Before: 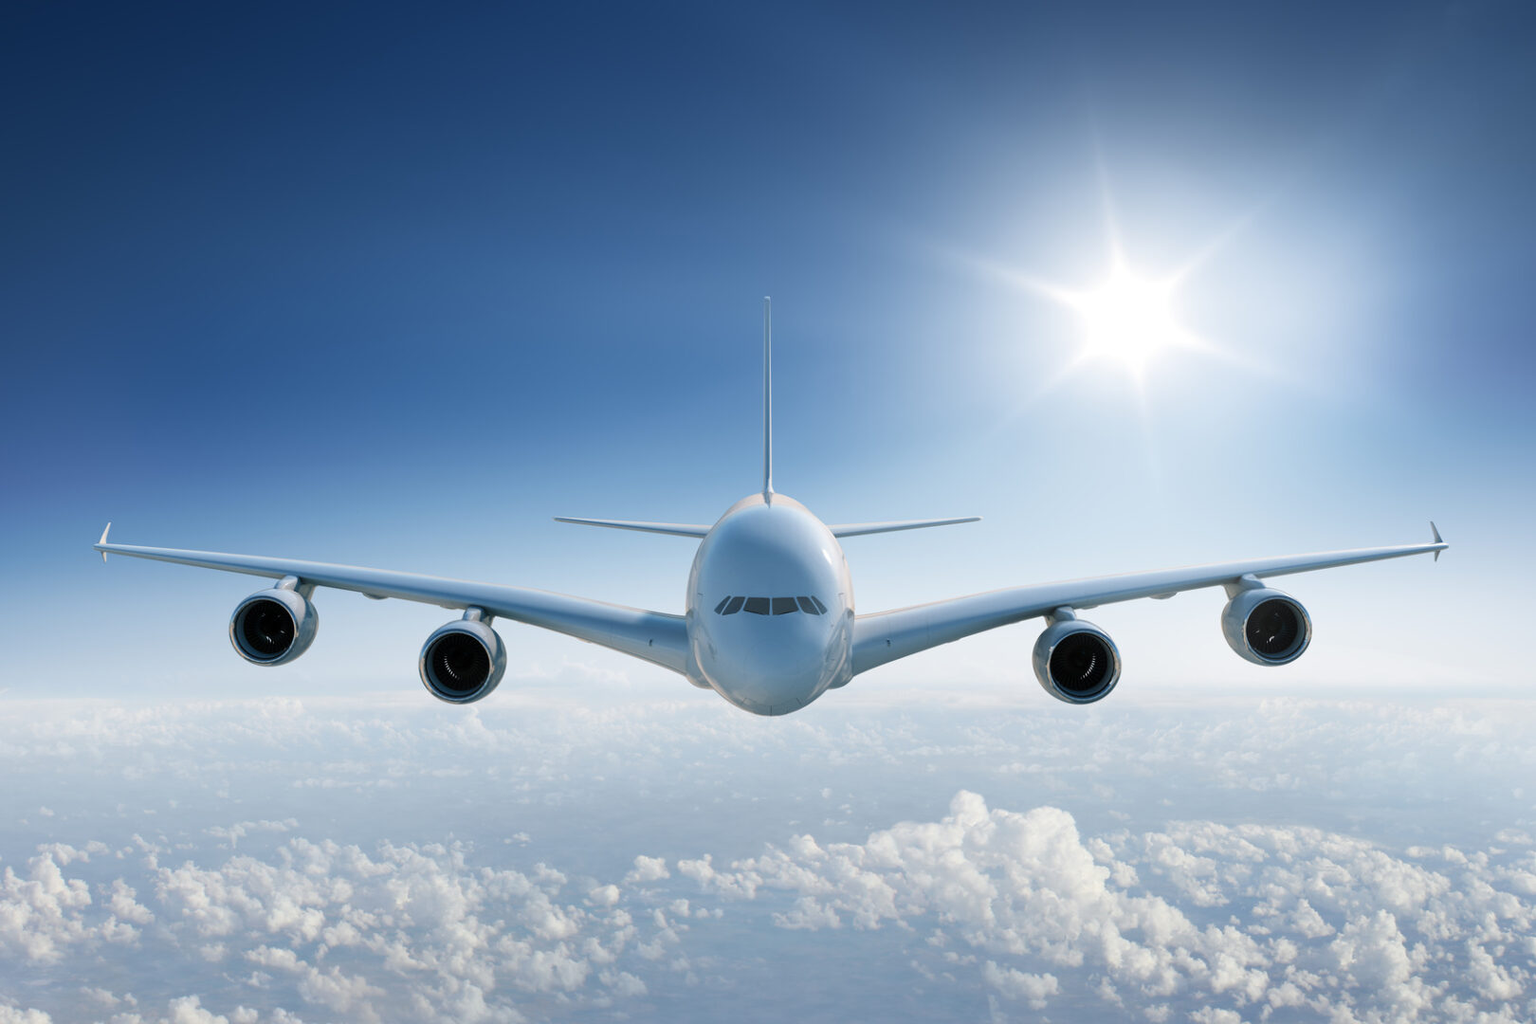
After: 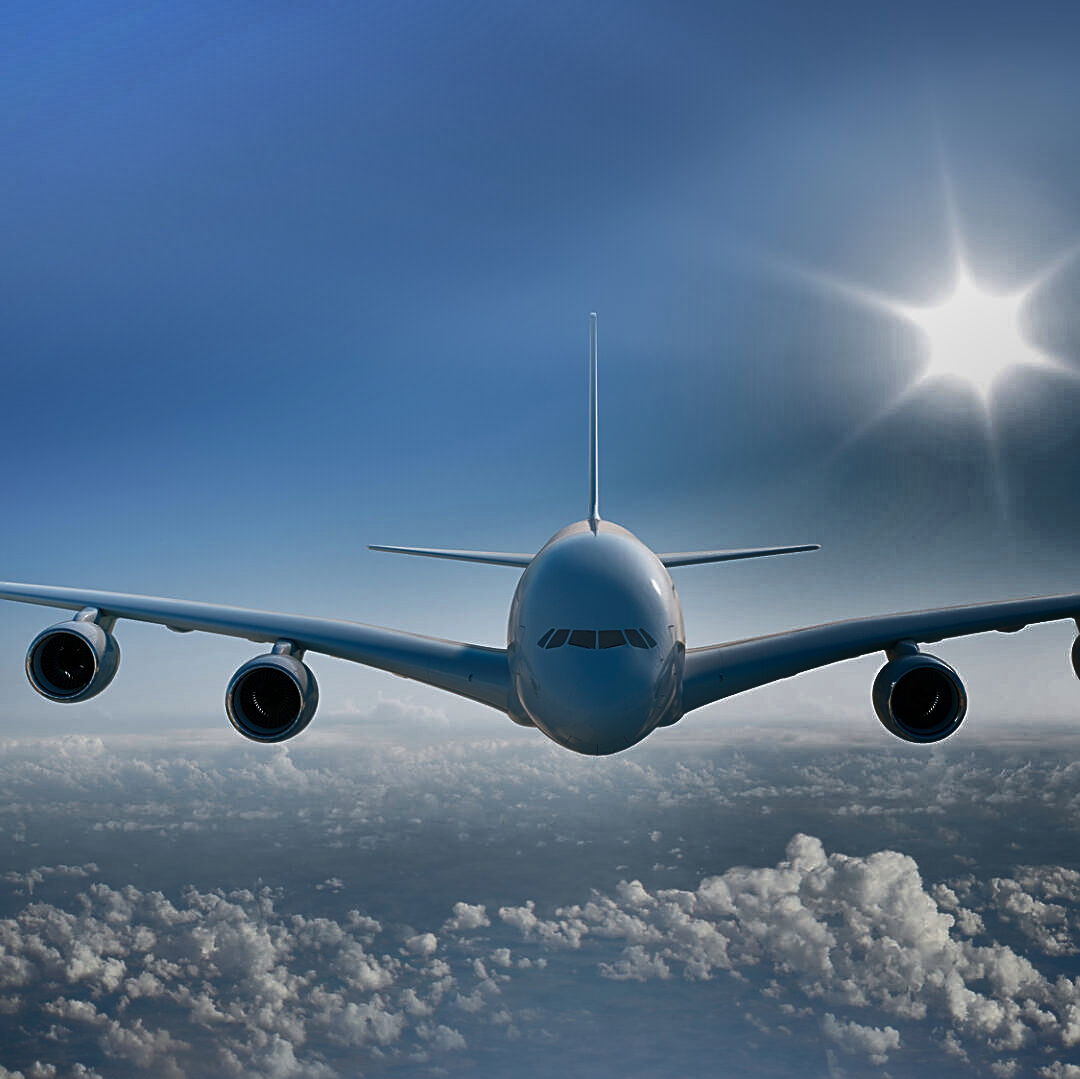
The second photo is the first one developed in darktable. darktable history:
shadows and highlights: radius 124.65, shadows 99.79, white point adjustment -3.01, highlights -98.82, soften with gaussian
sharpen: amount 0.753
crop and rotate: left 13.382%, right 19.926%
